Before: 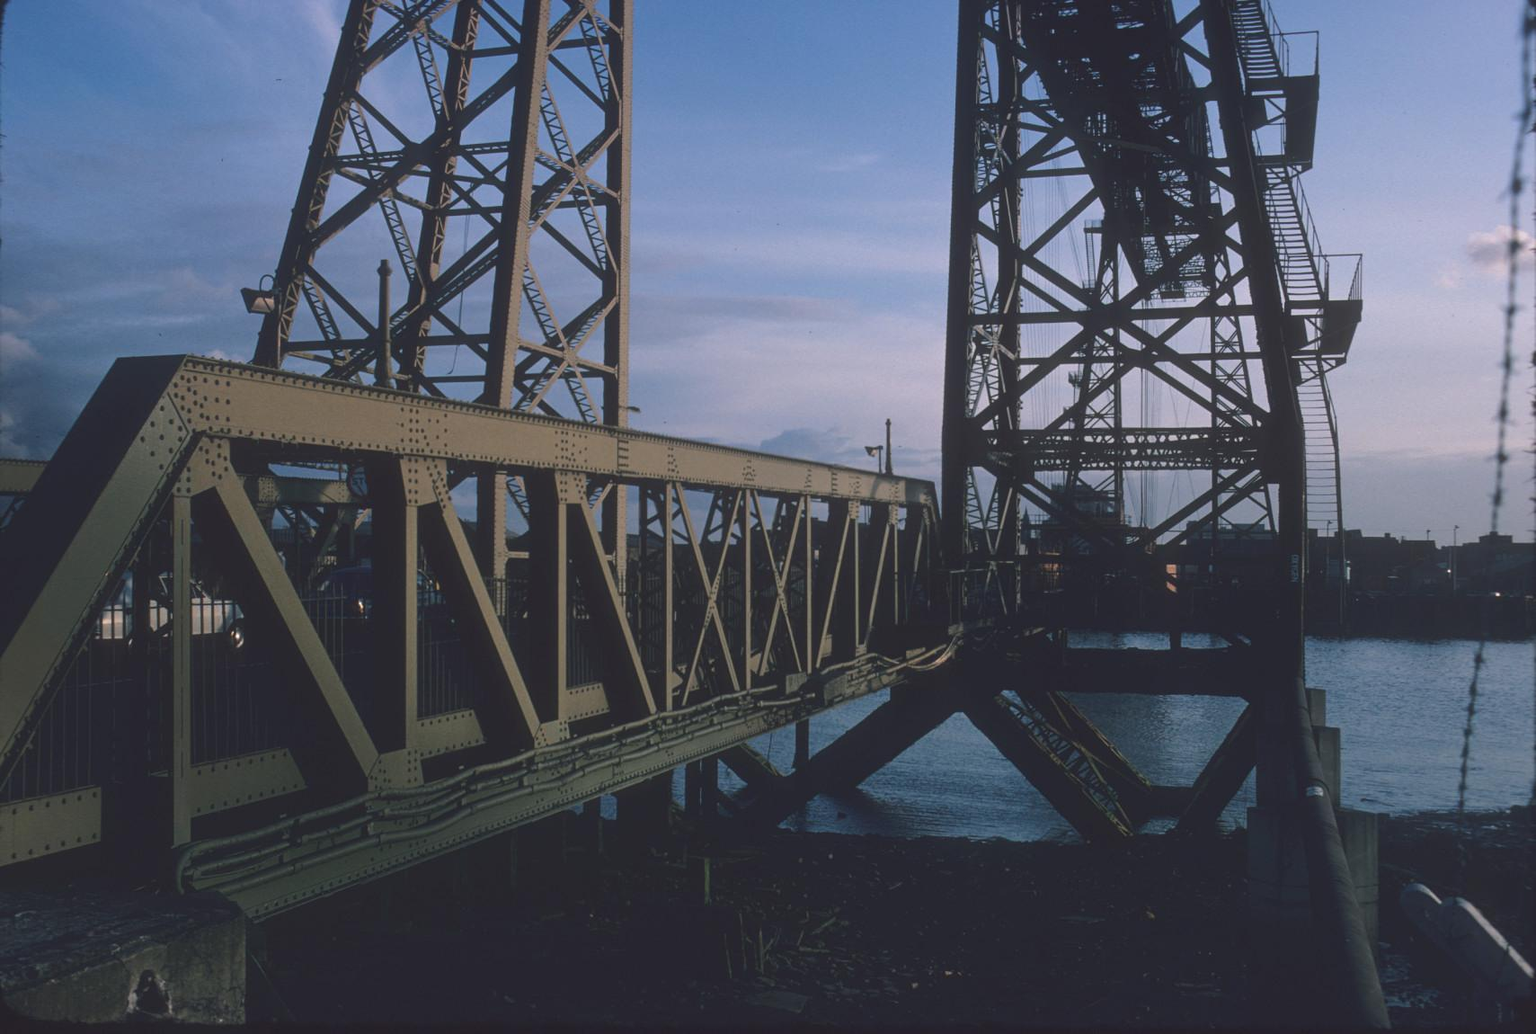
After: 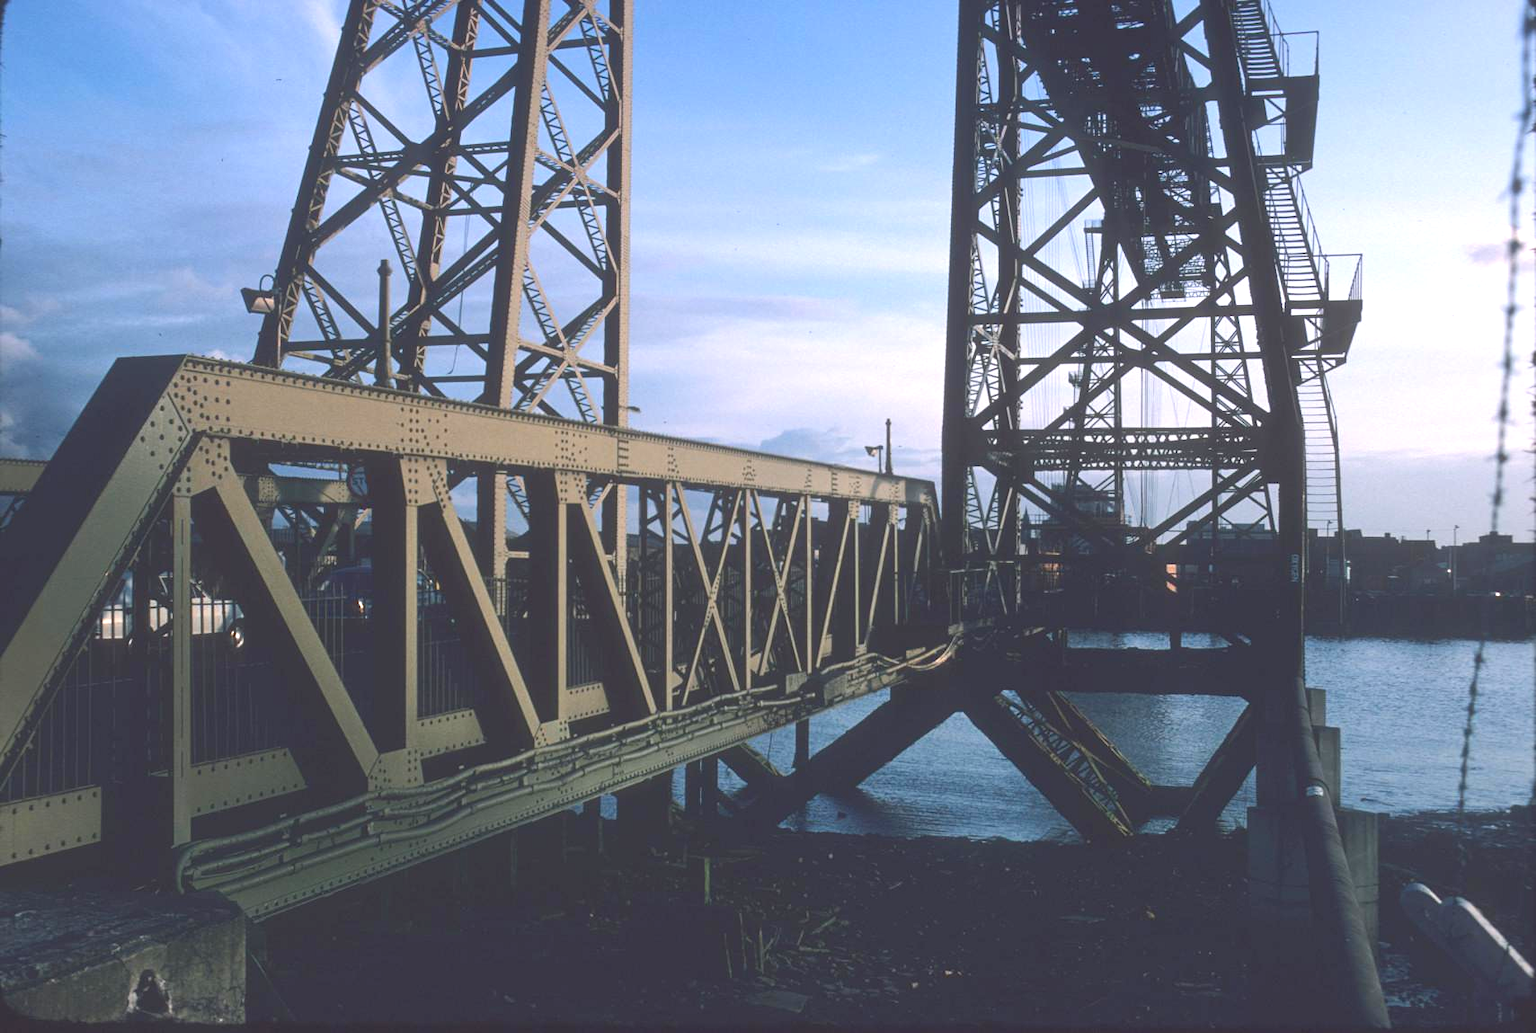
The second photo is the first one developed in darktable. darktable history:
exposure: black level correction 0.001, exposure 1.116 EV, compensate highlight preservation false
